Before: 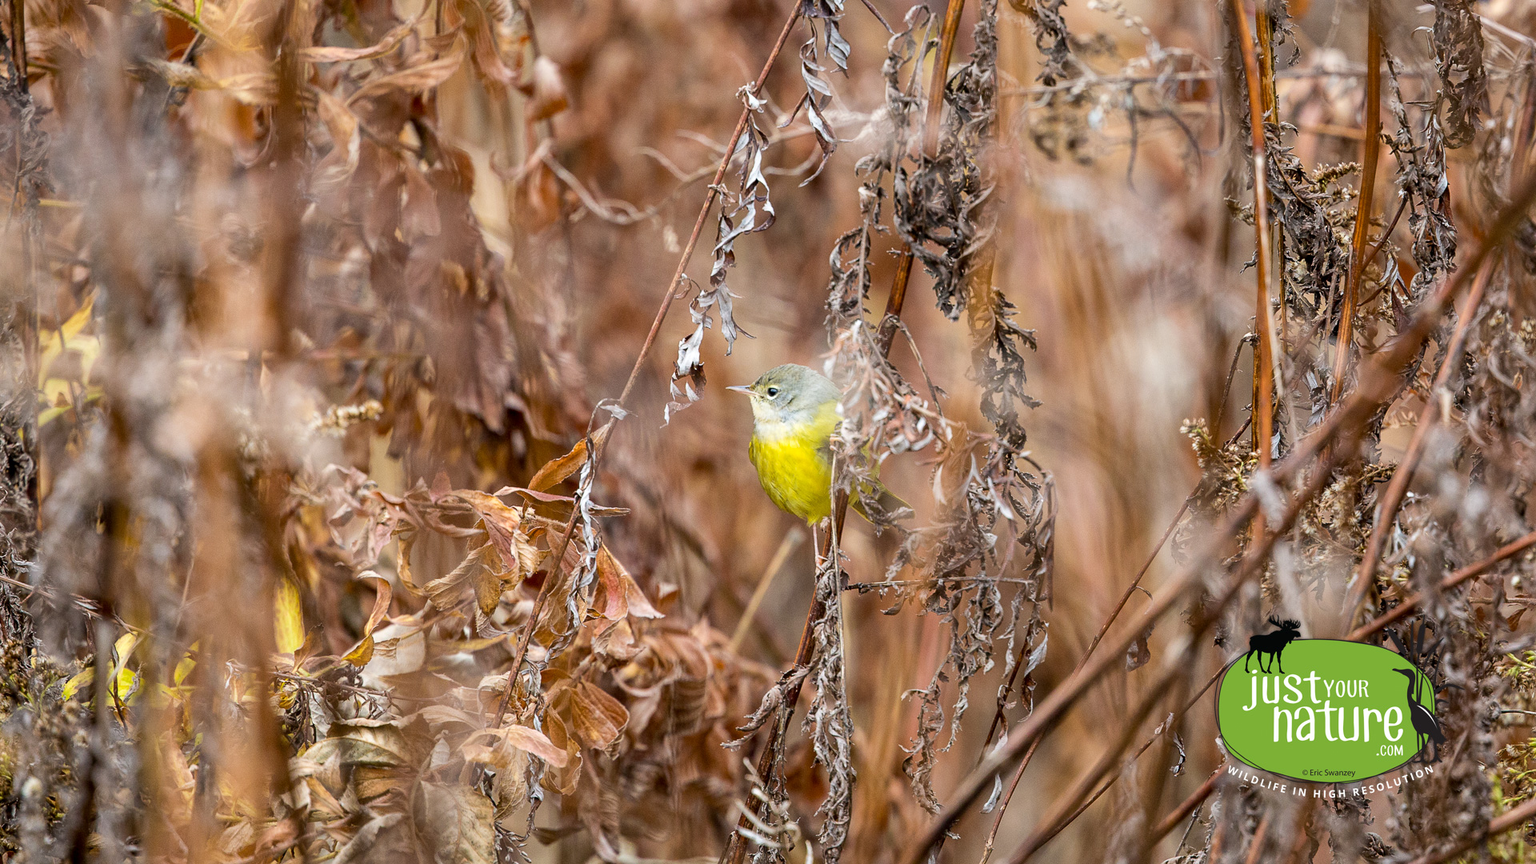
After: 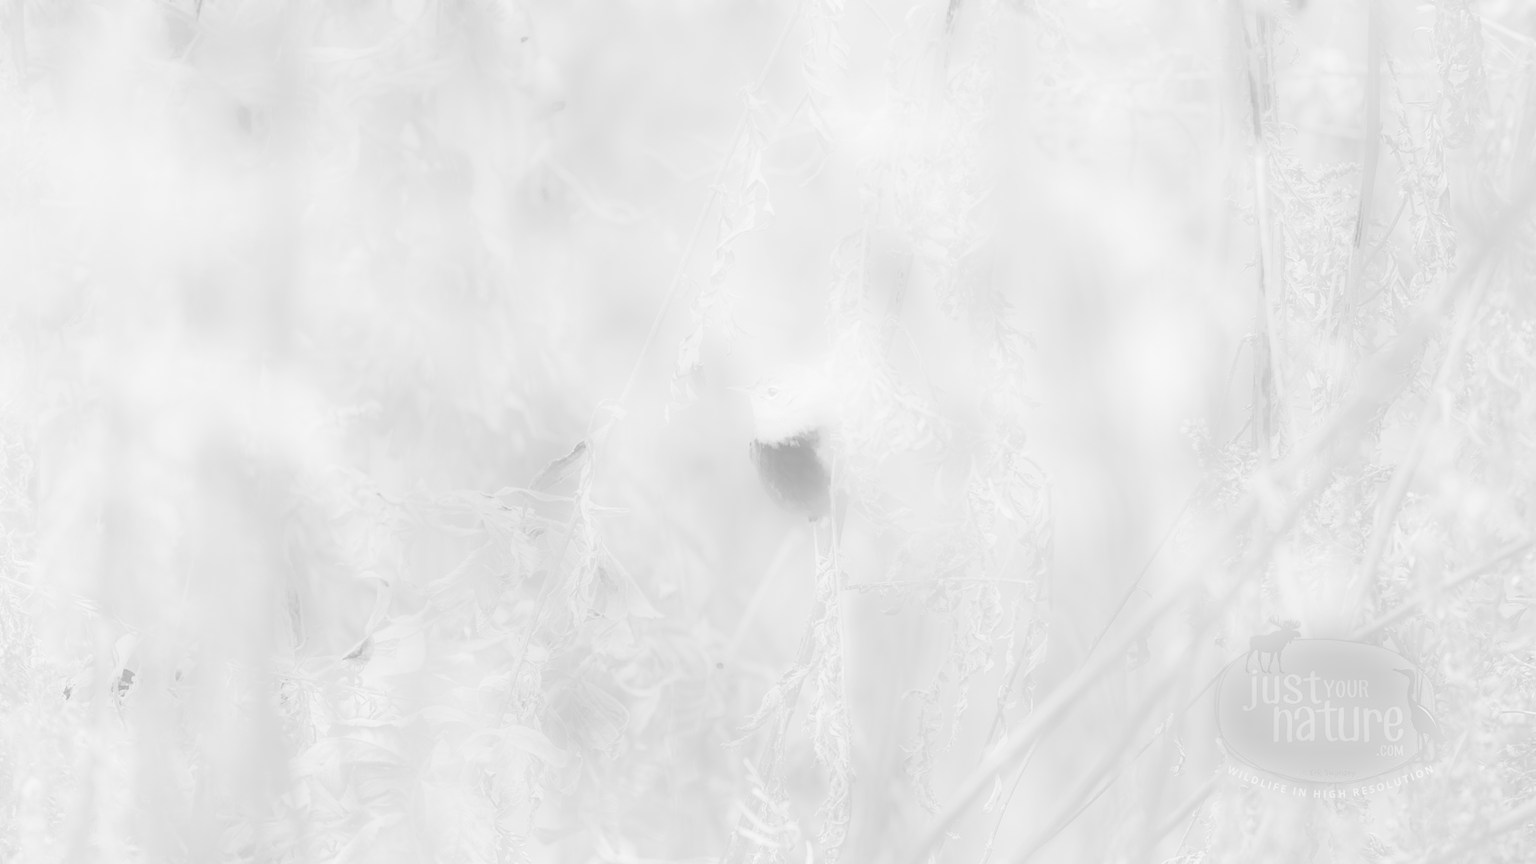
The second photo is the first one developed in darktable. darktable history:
monochrome: a -11.7, b 1.62, size 0.5, highlights 0.38
bloom: size 85%, threshold 5%, strength 85%
